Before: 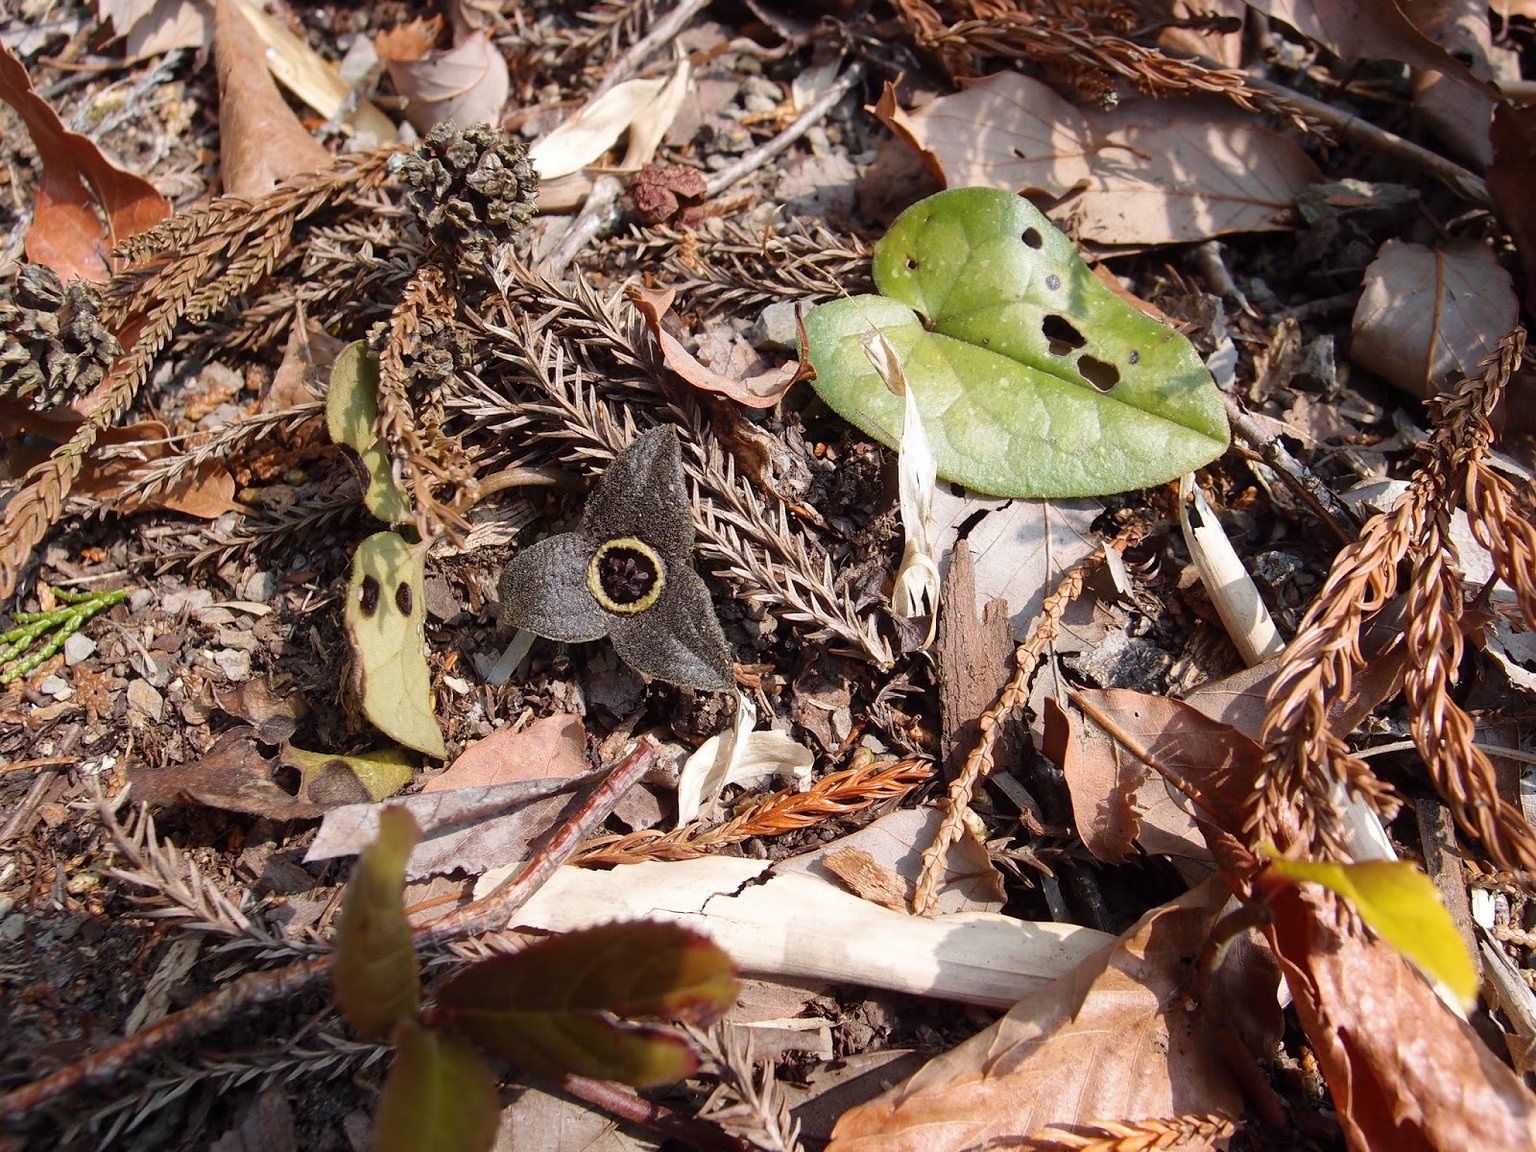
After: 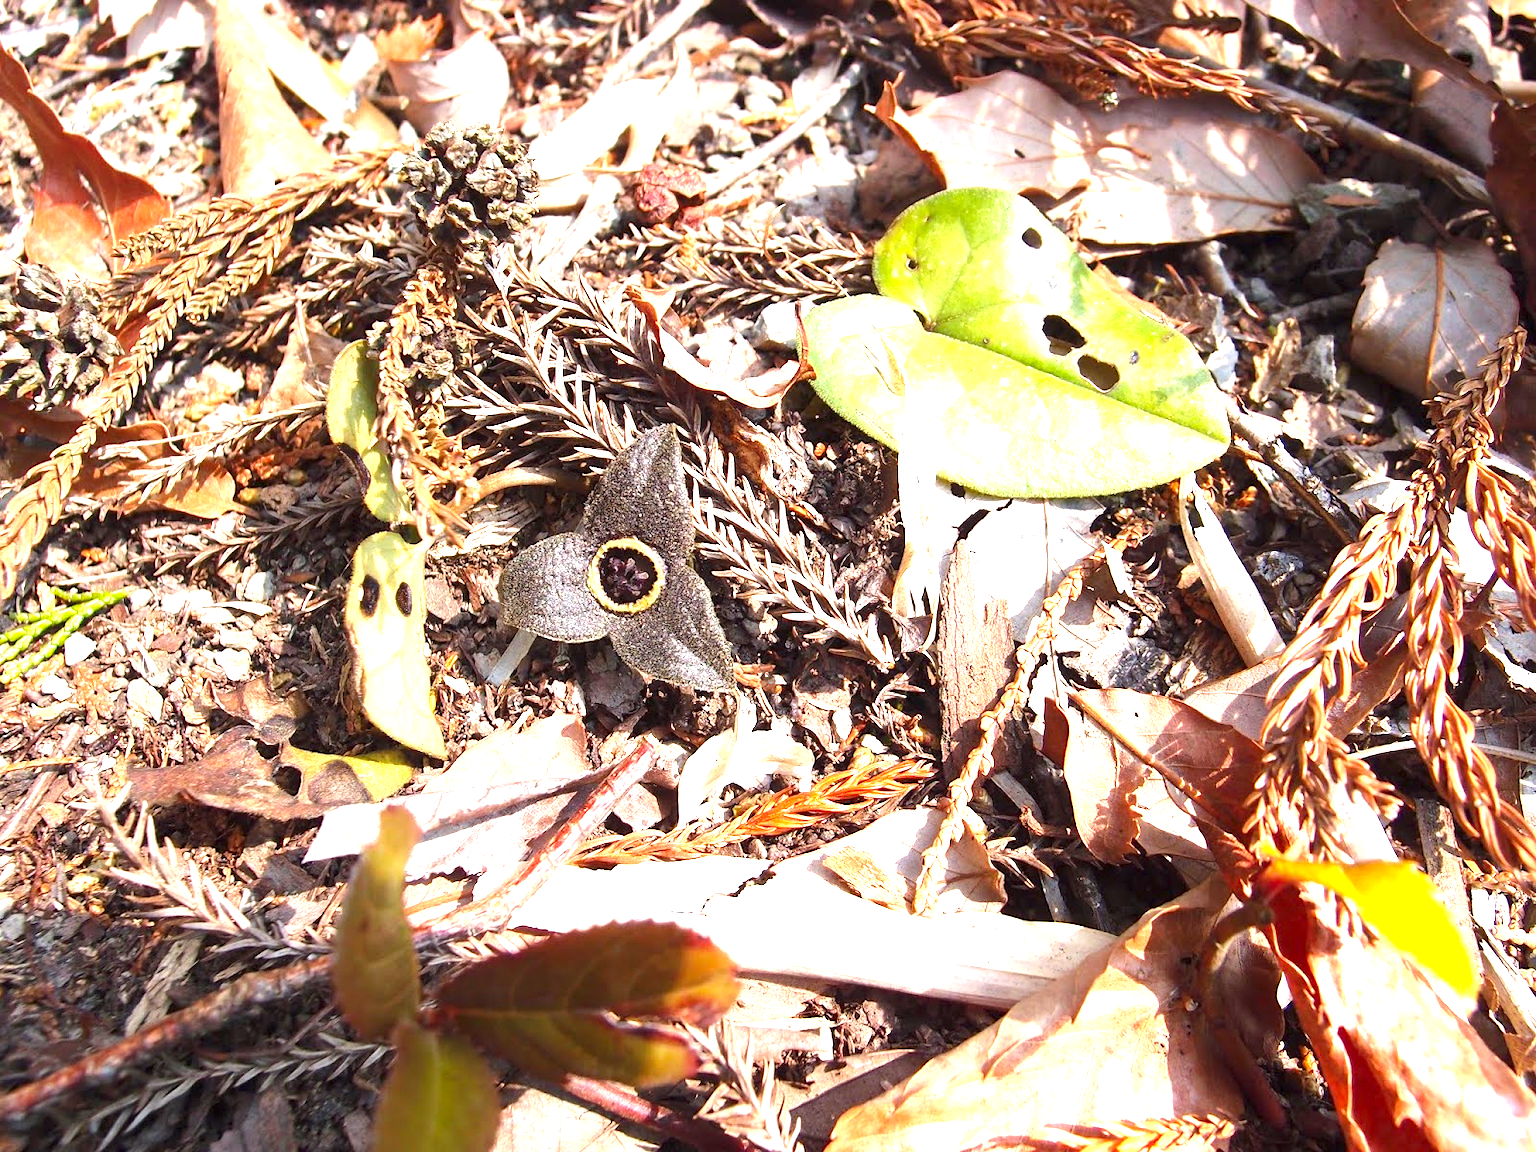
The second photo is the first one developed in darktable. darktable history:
contrast brightness saturation: contrast 0.041, saturation 0.161
exposure: black level correction 0, exposure 1.701 EV, compensate exposure bias true, compensate highlight preservation false
